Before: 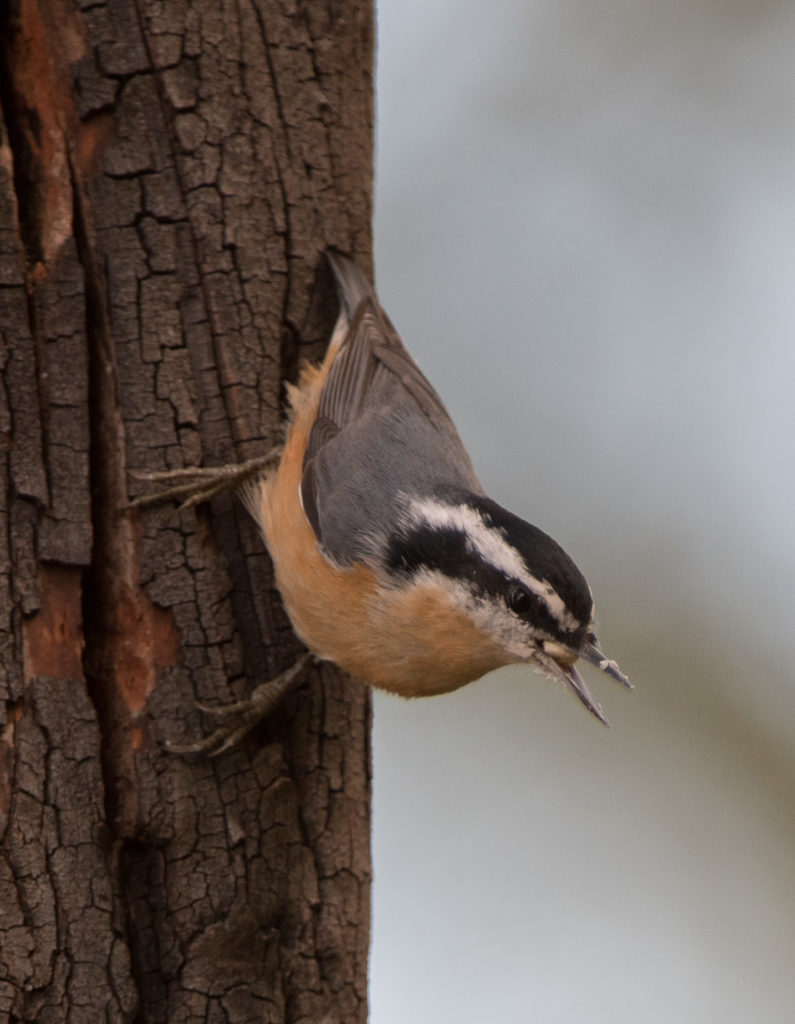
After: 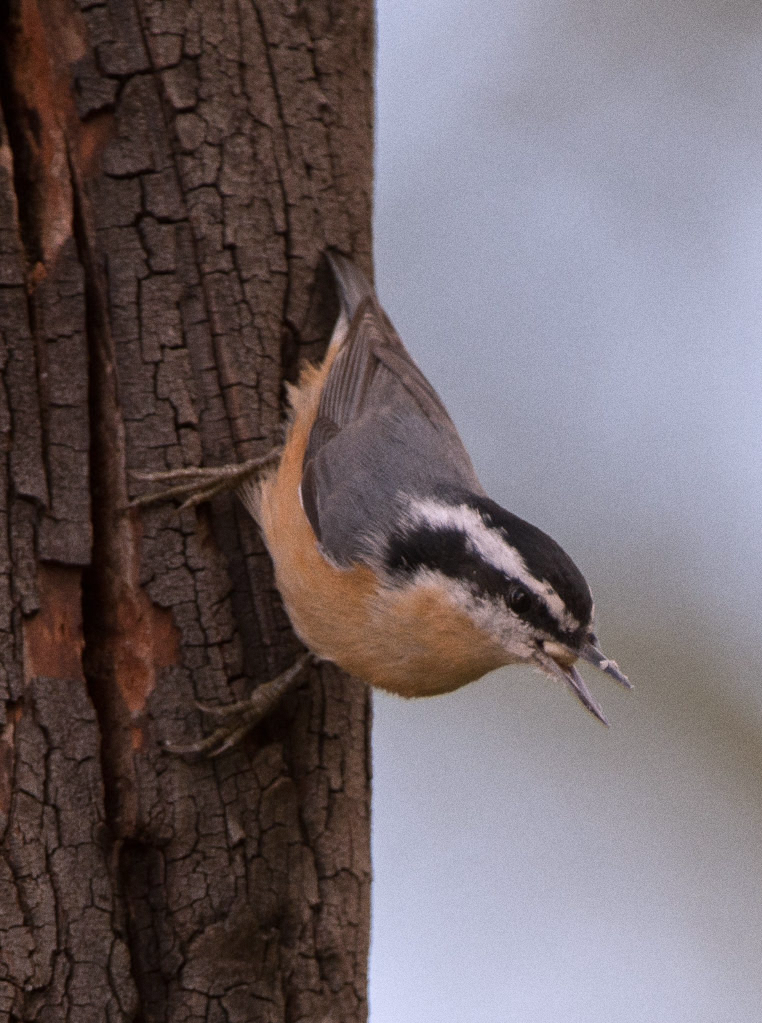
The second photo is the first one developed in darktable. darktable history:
white balance: red 1.004, blue 1.096
crop: right 4.126%, bottom 0.031%
grain: coarseness 3.21 ISO
